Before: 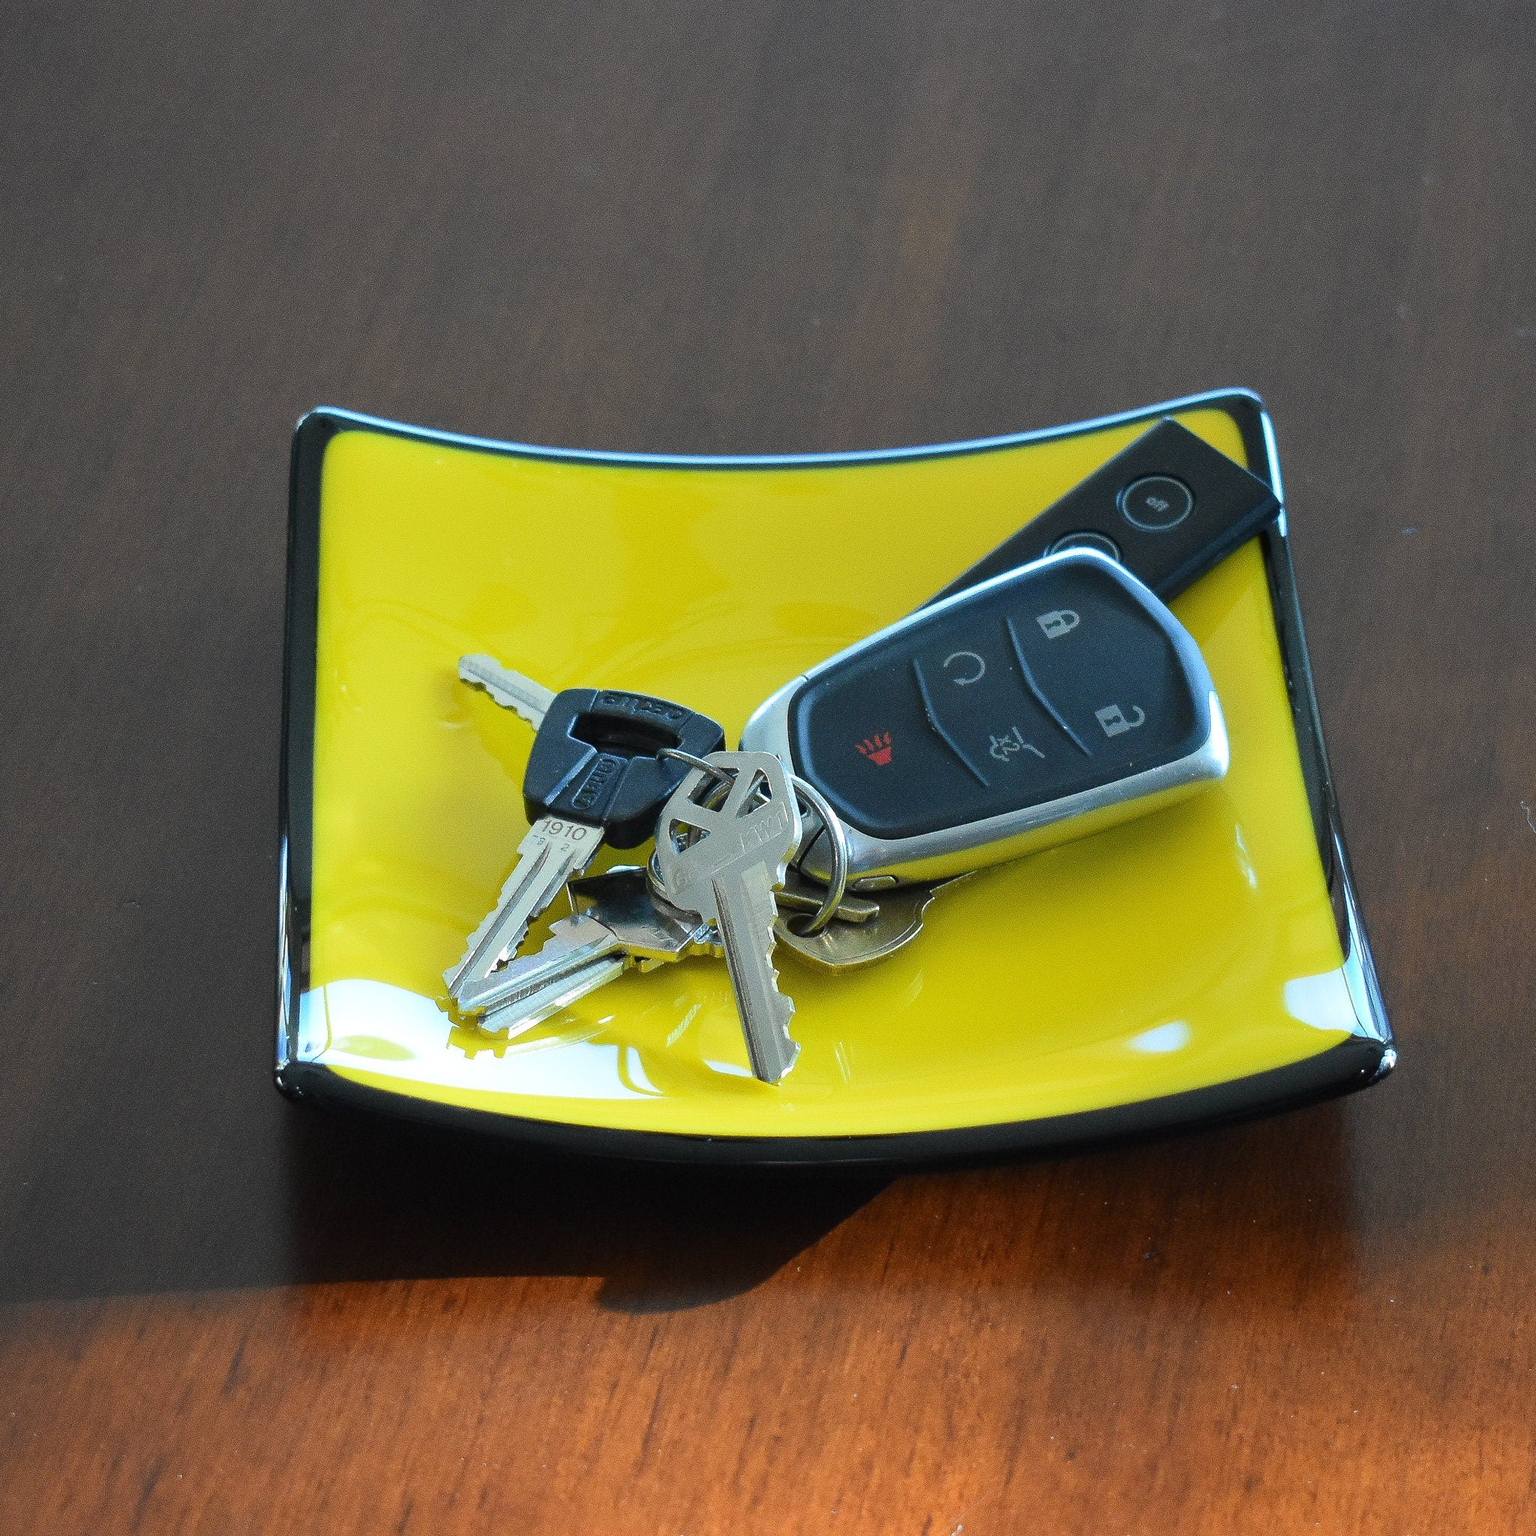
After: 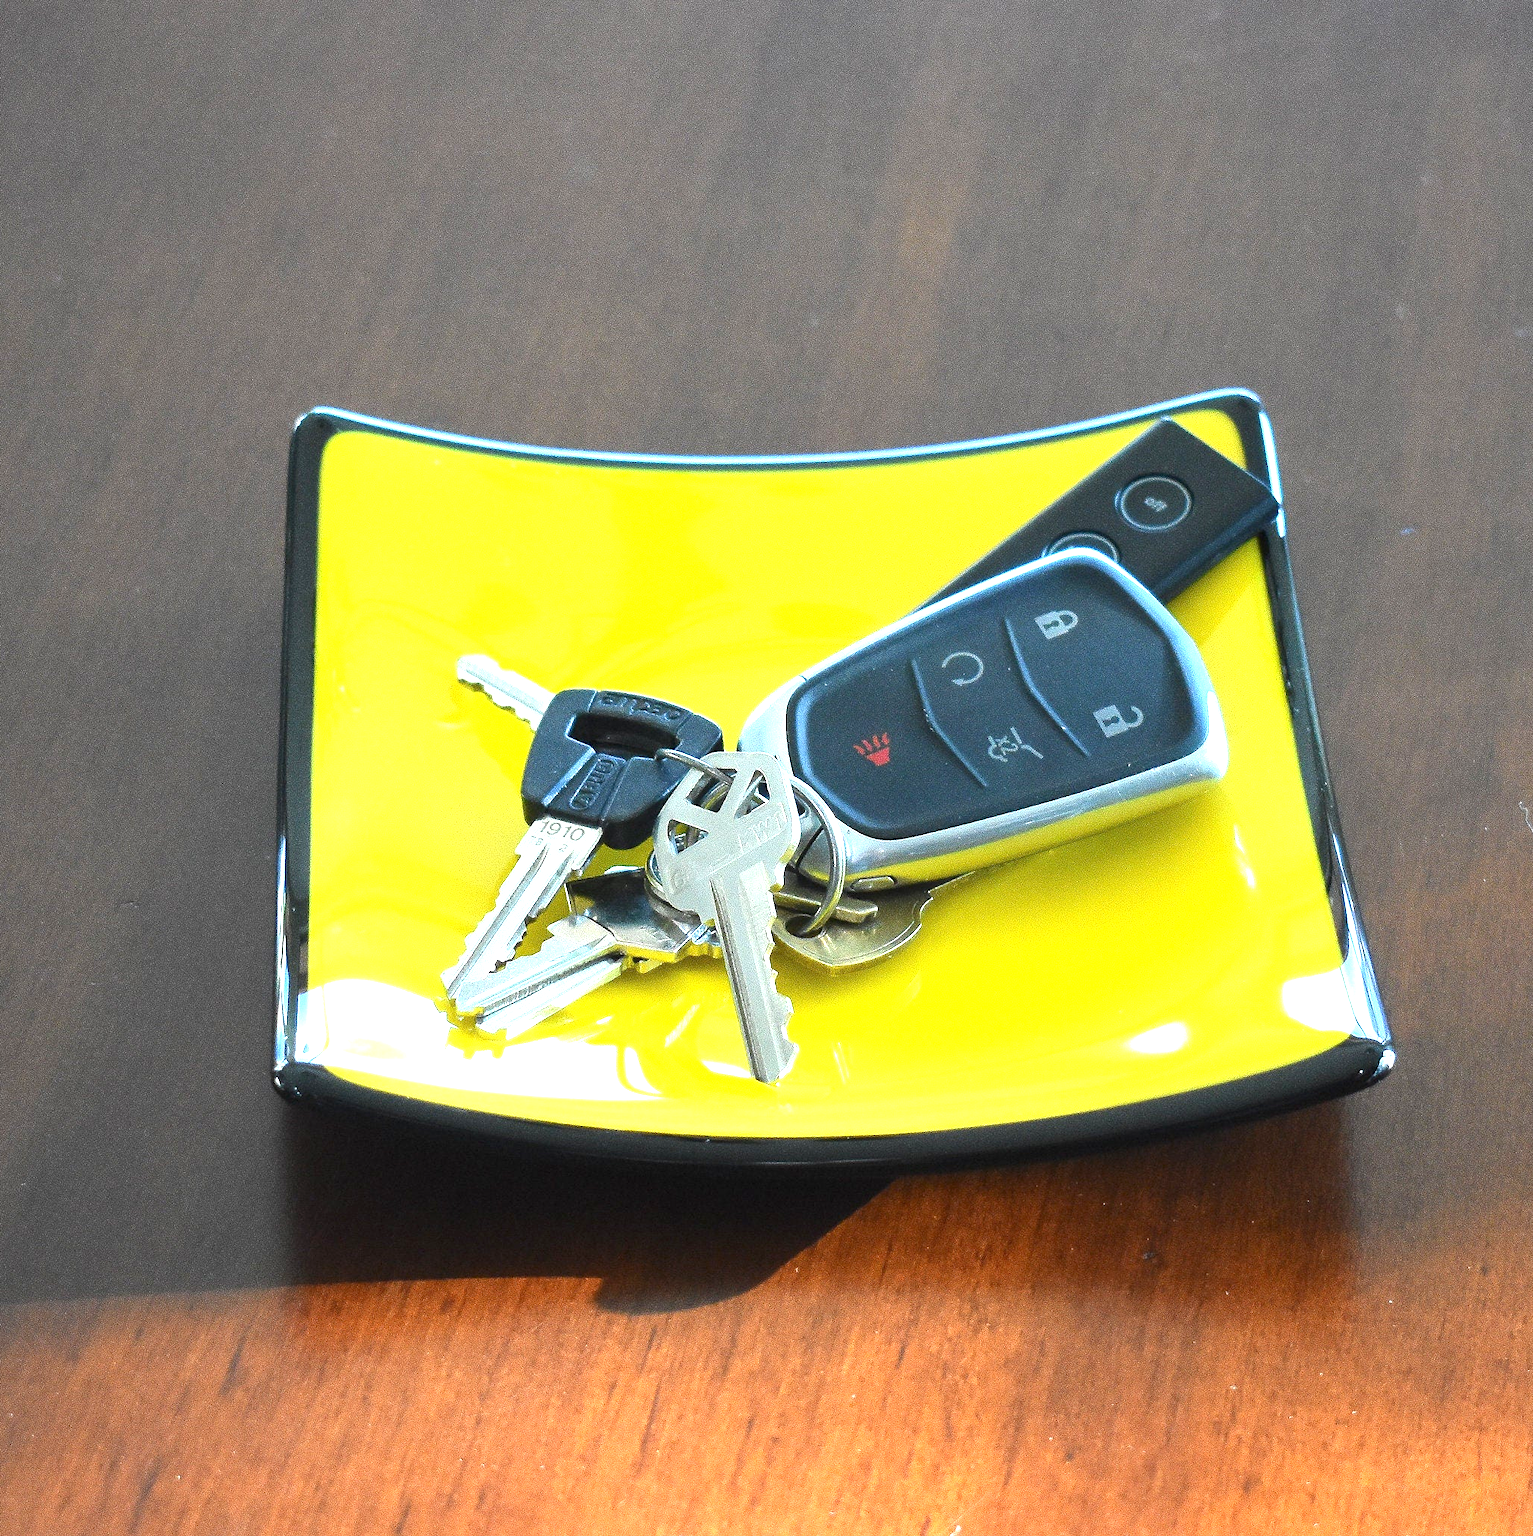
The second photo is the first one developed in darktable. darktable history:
exposure: black level correction 0, exposure 1.199 EV, compensate highlight preservation false
crop and rotate: left 0.195%, bottom 0.001%
